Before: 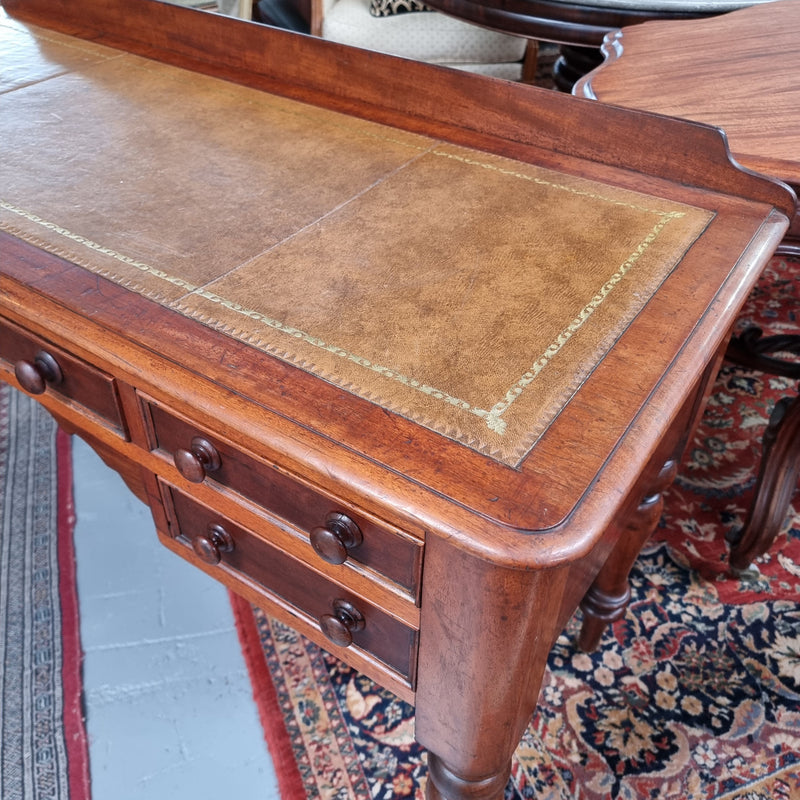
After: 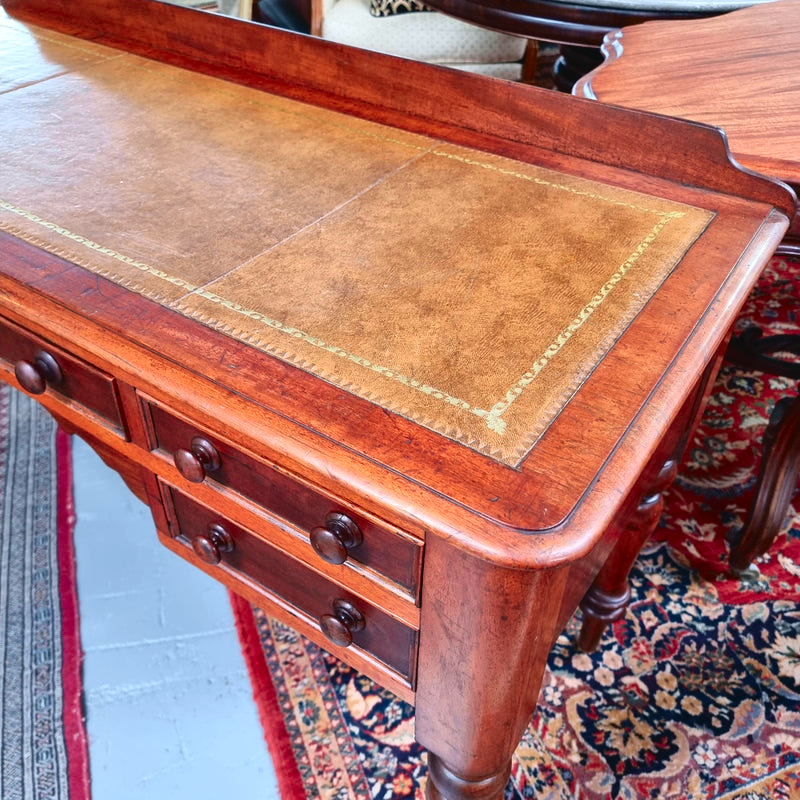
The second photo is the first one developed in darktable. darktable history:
tone curve: curves: ch0 [(0.001, 0.034) (0.115, 0.093) (0.251, 0.232) (0.382, 0.397) (0.652, 0.719) (0.802, 0.876) (1, 0.998)]; ch1 [(0, 0) (0.384, 0.324) (0.472, 0.466) (0.504, 0.5) (0.517, 0.533) (0.547, 0.564) (0.582, 0.628) (0.657, 0.727) (1, 1)]; ch2 [(0, 0) (0.278, 0.232) (0.5, 0.5) (0.531, 0.552) (0.61, 0.653) (1, 1)], color space Lab, independent channels, preserve colors none
